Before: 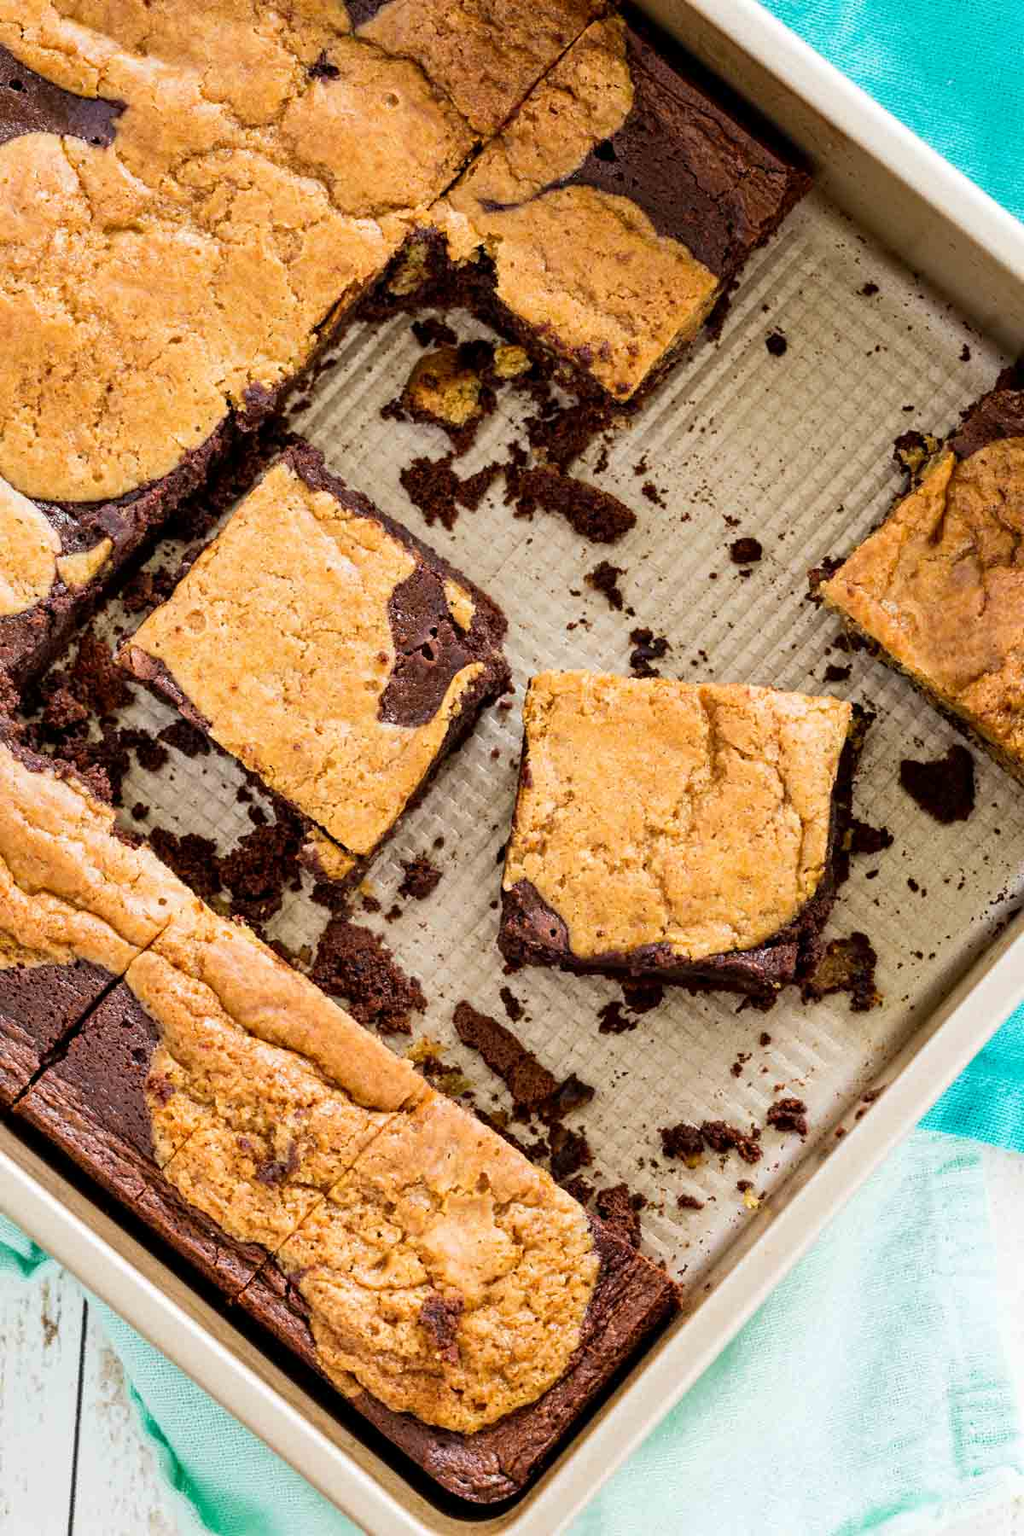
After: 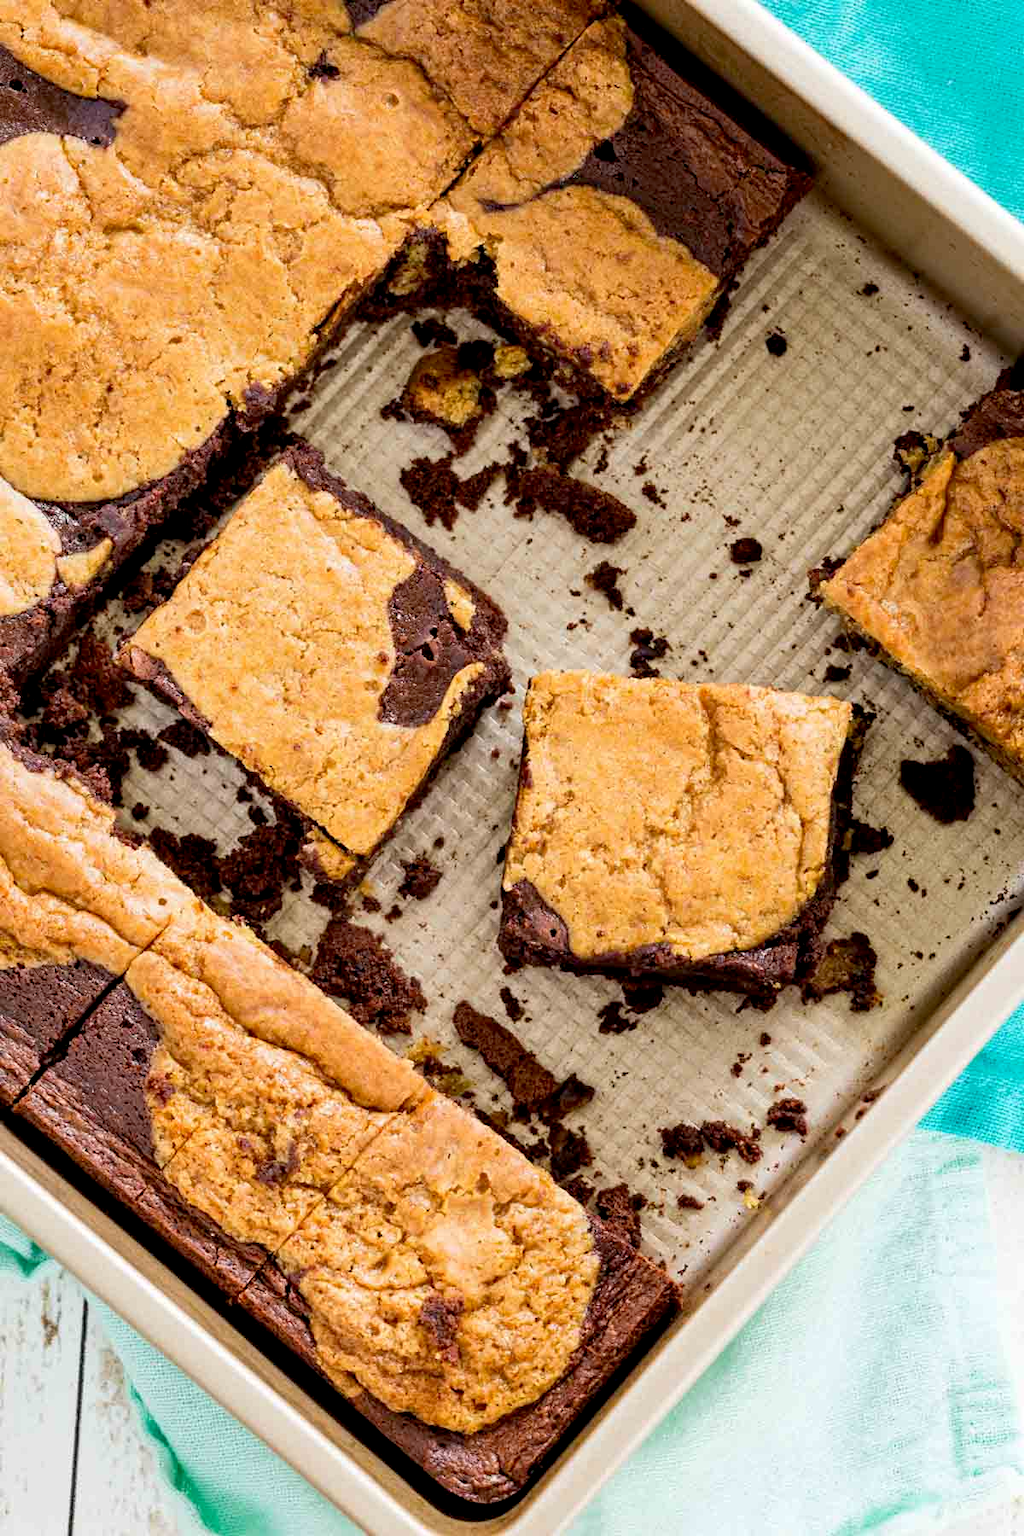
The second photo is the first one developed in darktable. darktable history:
exposure: black level correction 0.005, exposure 0.002 EV, compensate exposure bias true, compensate highlight preservation false
